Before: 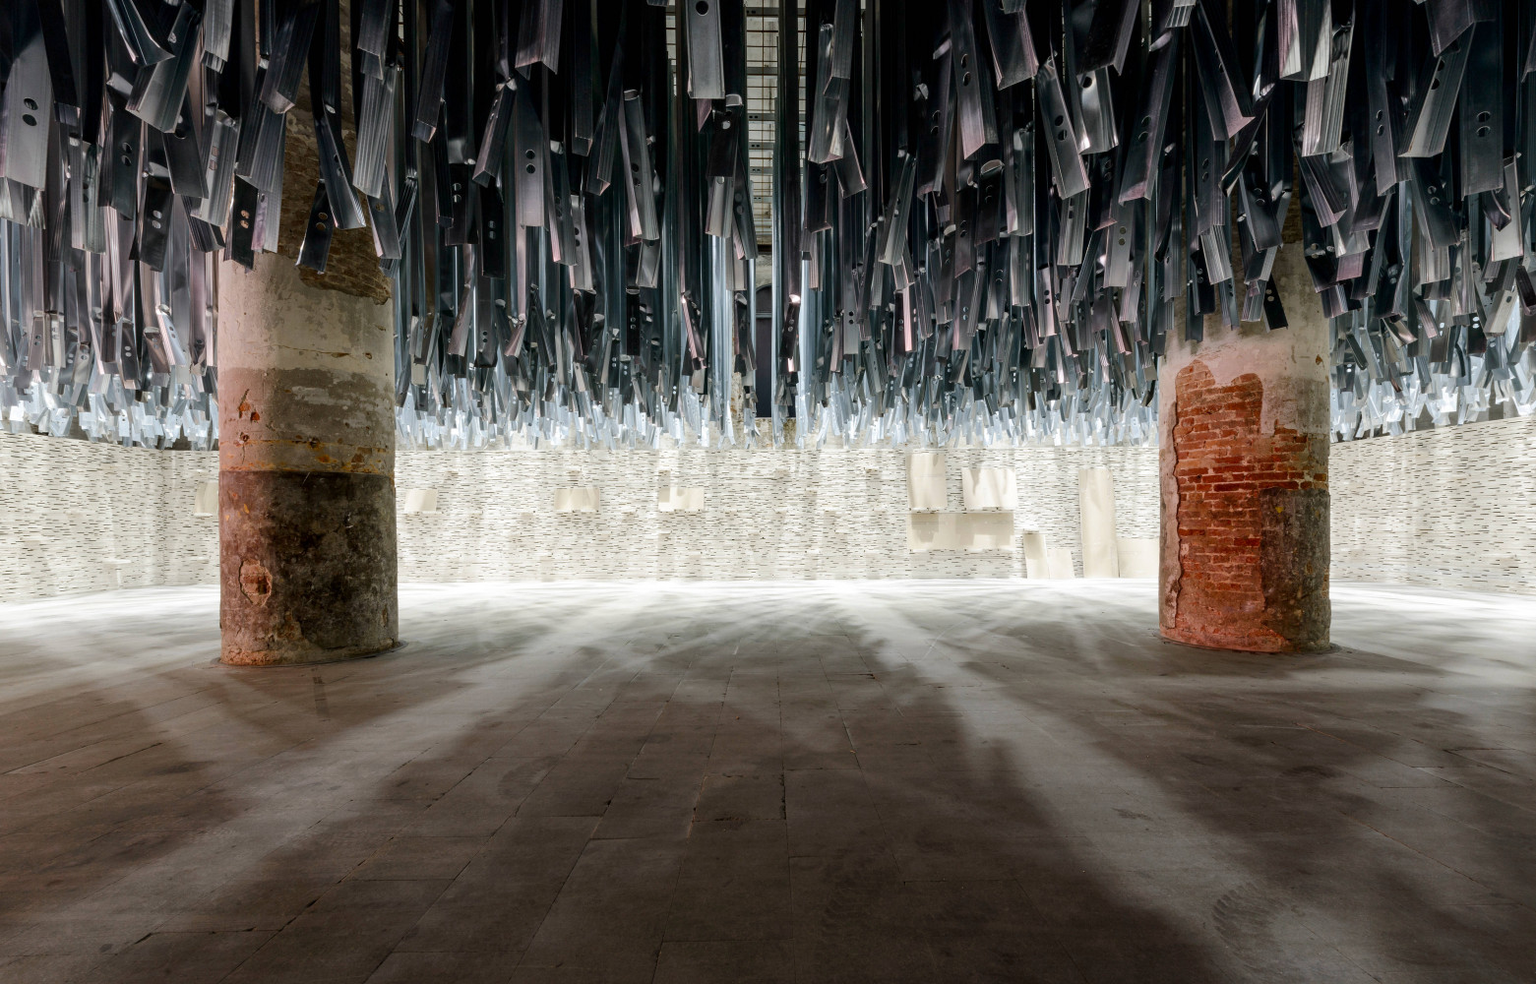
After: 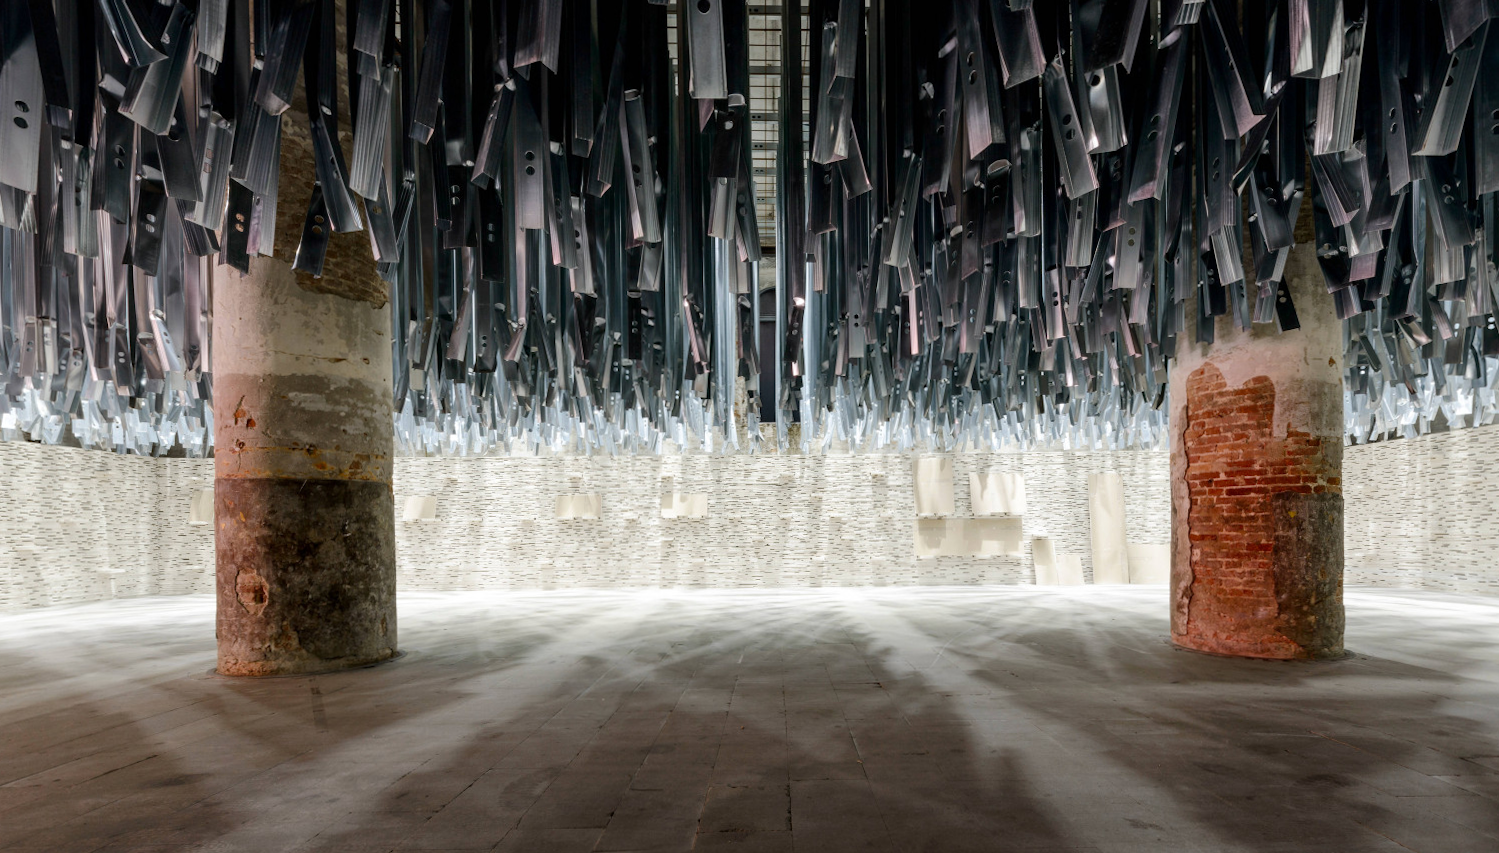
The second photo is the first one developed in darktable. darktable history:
crop and rotate: angle 0.2°, left 0.275%, right 3.127%, bottom 14.18%
tone equalizer: on, module defaults
